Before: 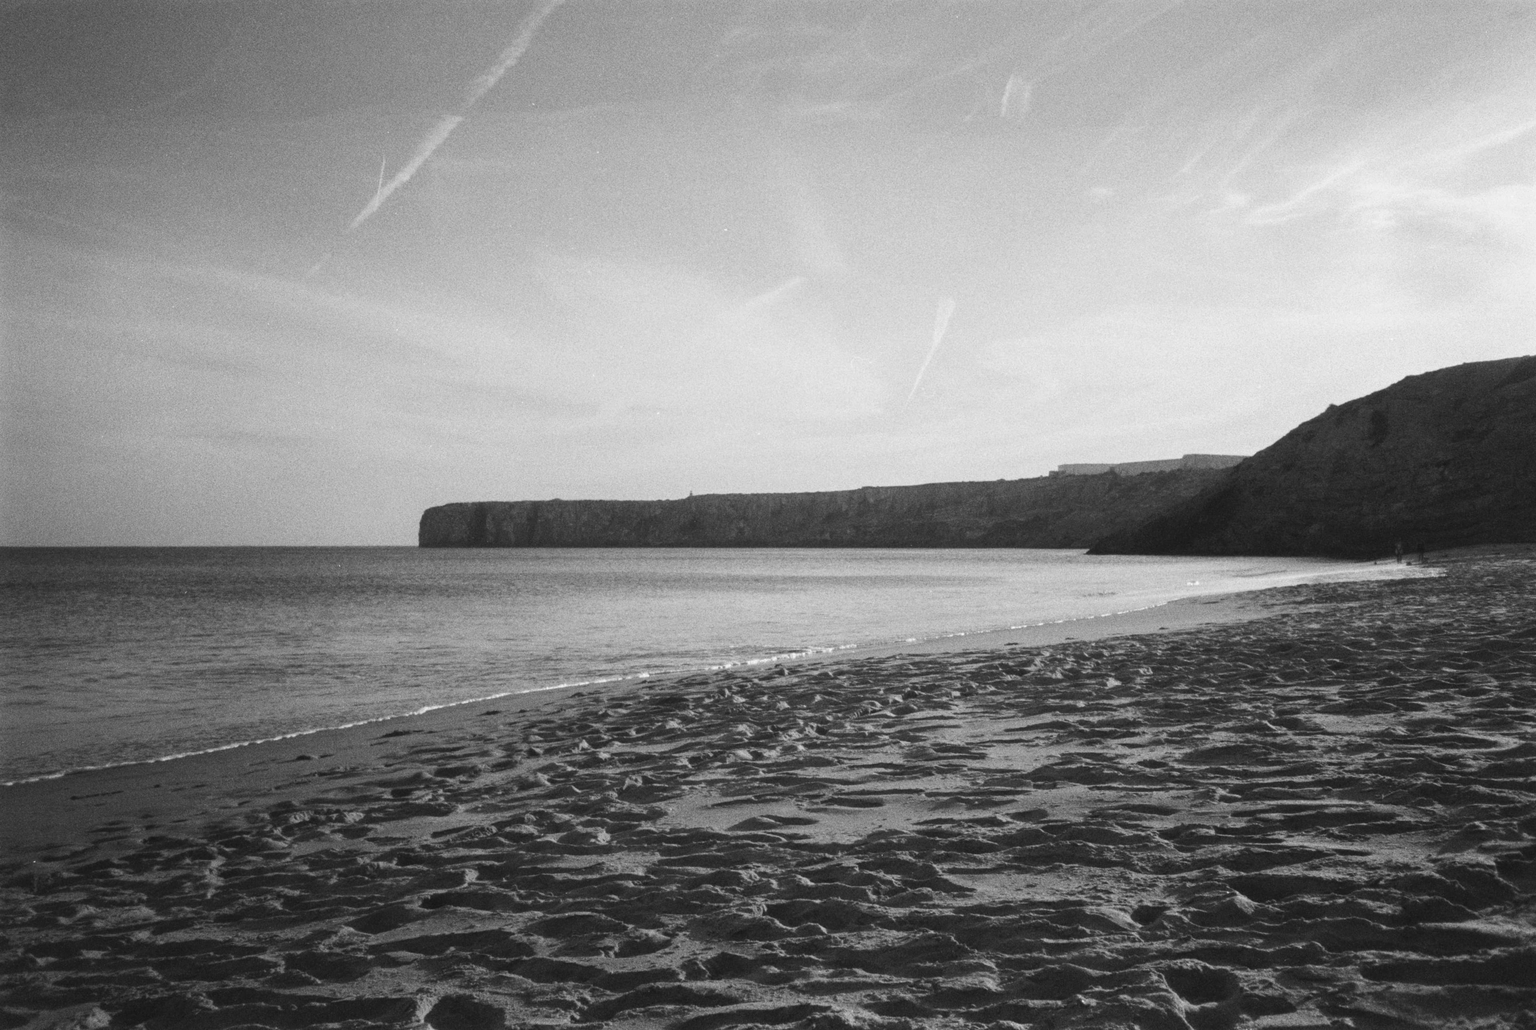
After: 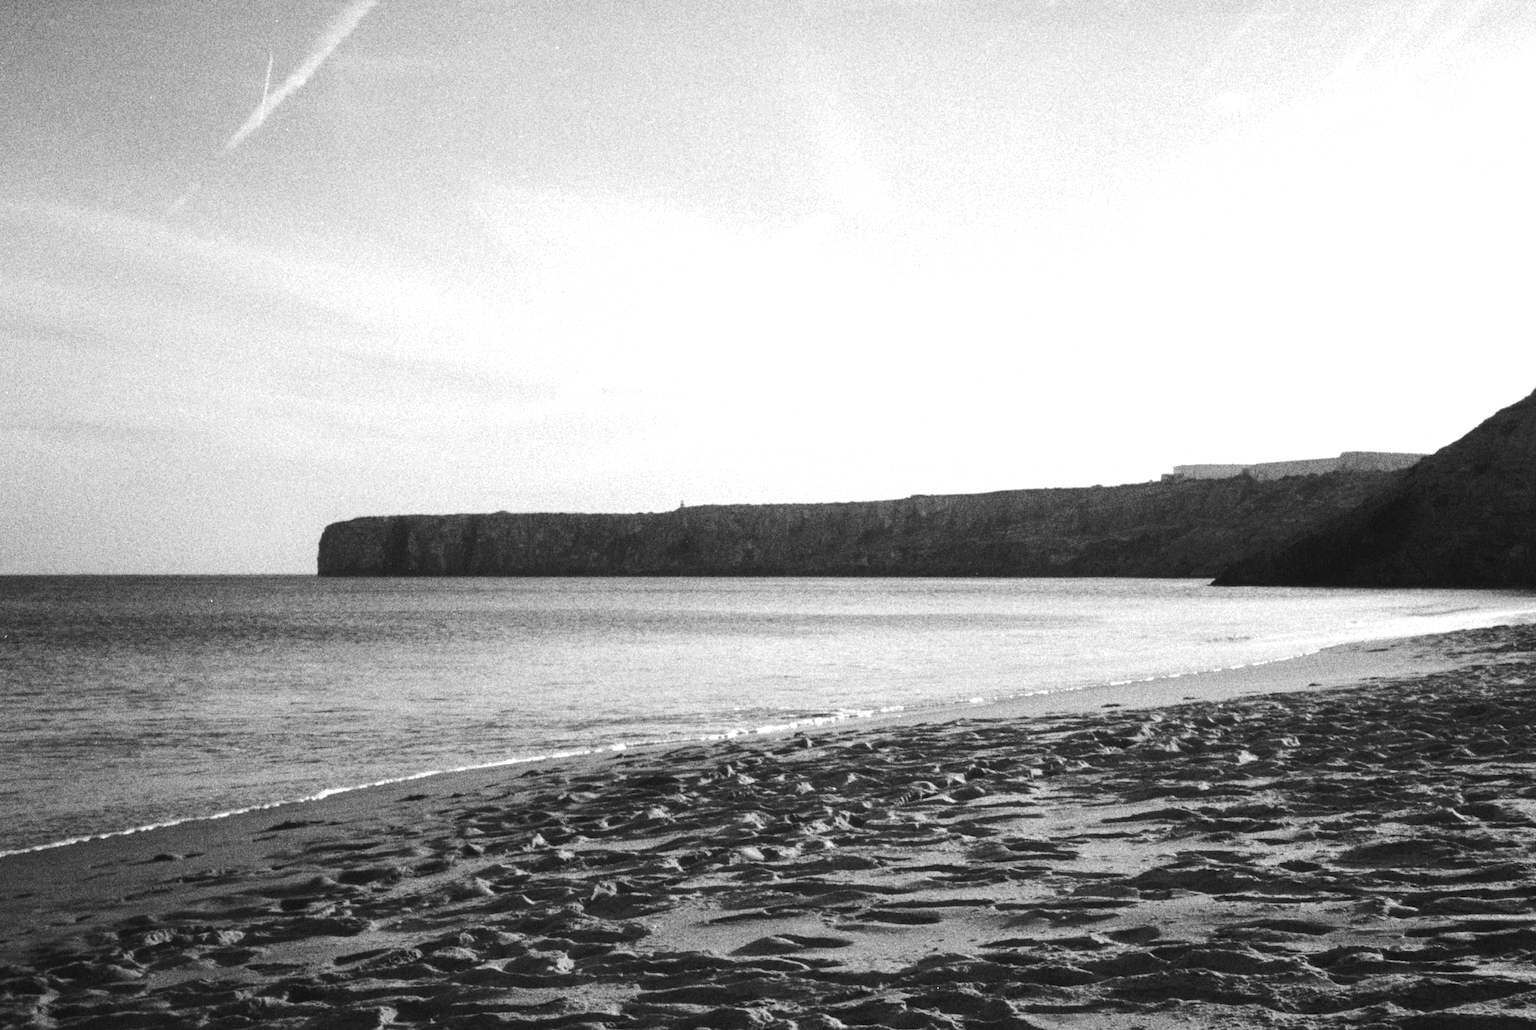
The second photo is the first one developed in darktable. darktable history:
crop and rotate: left 11.831%, top 11.346%, right 13.429%, bottom 13.899%
tone equalizer: -8 EV -0.75 EV, -7 EV -0.7 EV, -6 EV -0.6 EV, -5 EV -0.4 EV, -3 EV 0.4 EV, -2 EV 0.6 EV, -1 EV 0.7 EV, +0 EV 0.75 EV, edges refinement/feathering 500, mask exposure compensation -1.57 EV, preserve details no
